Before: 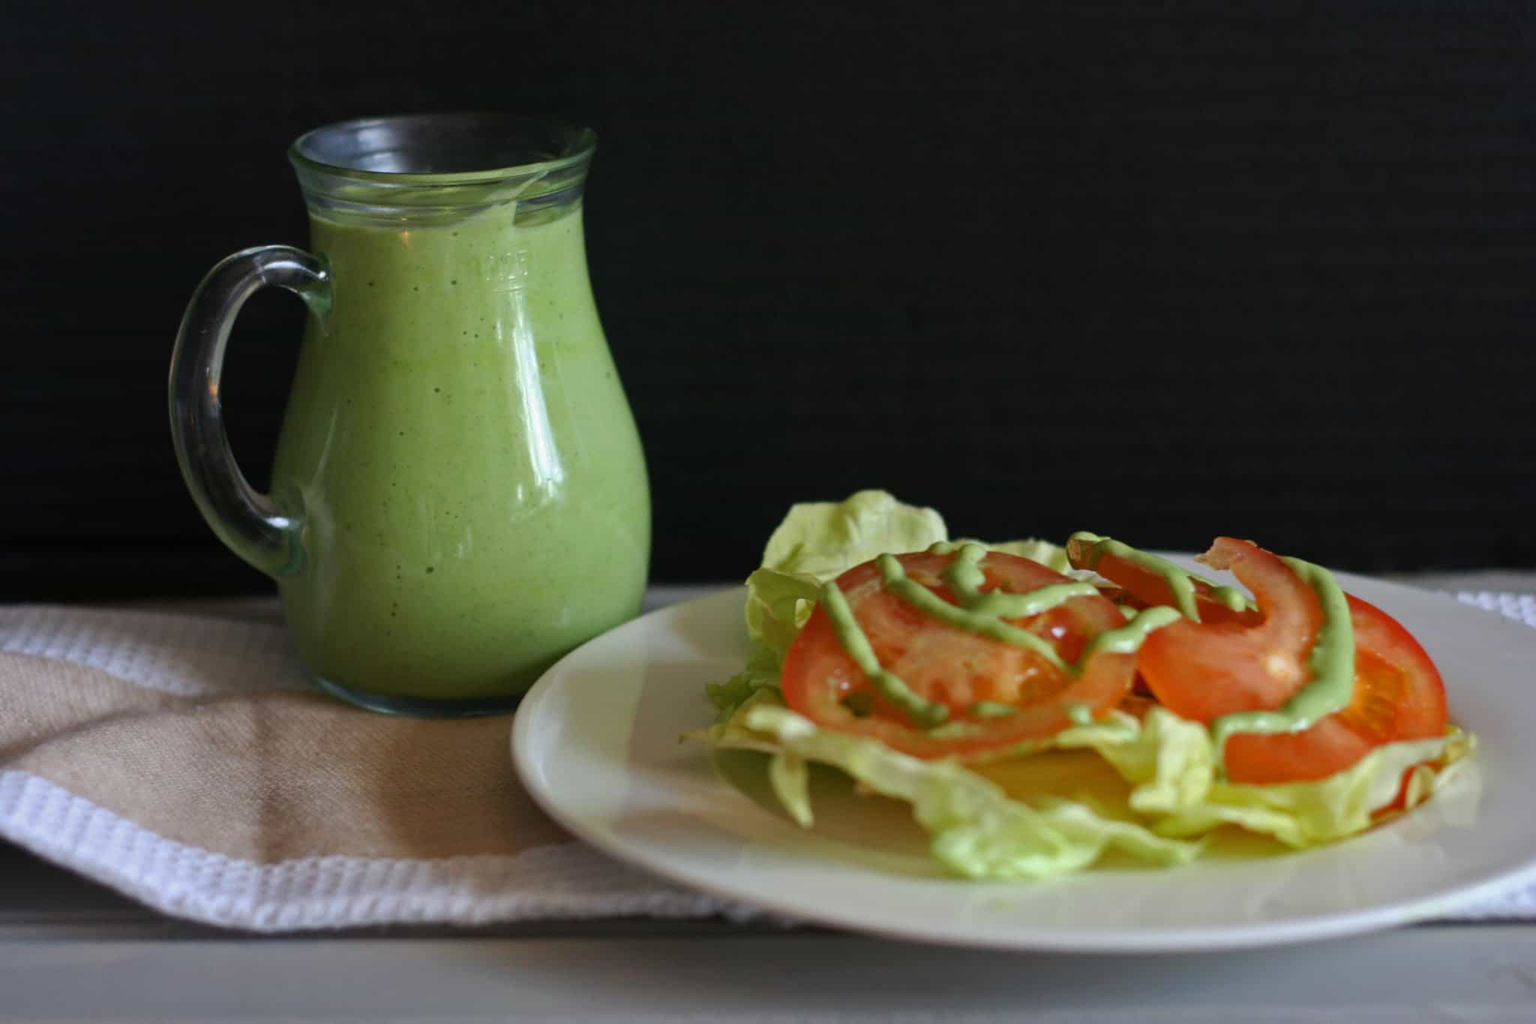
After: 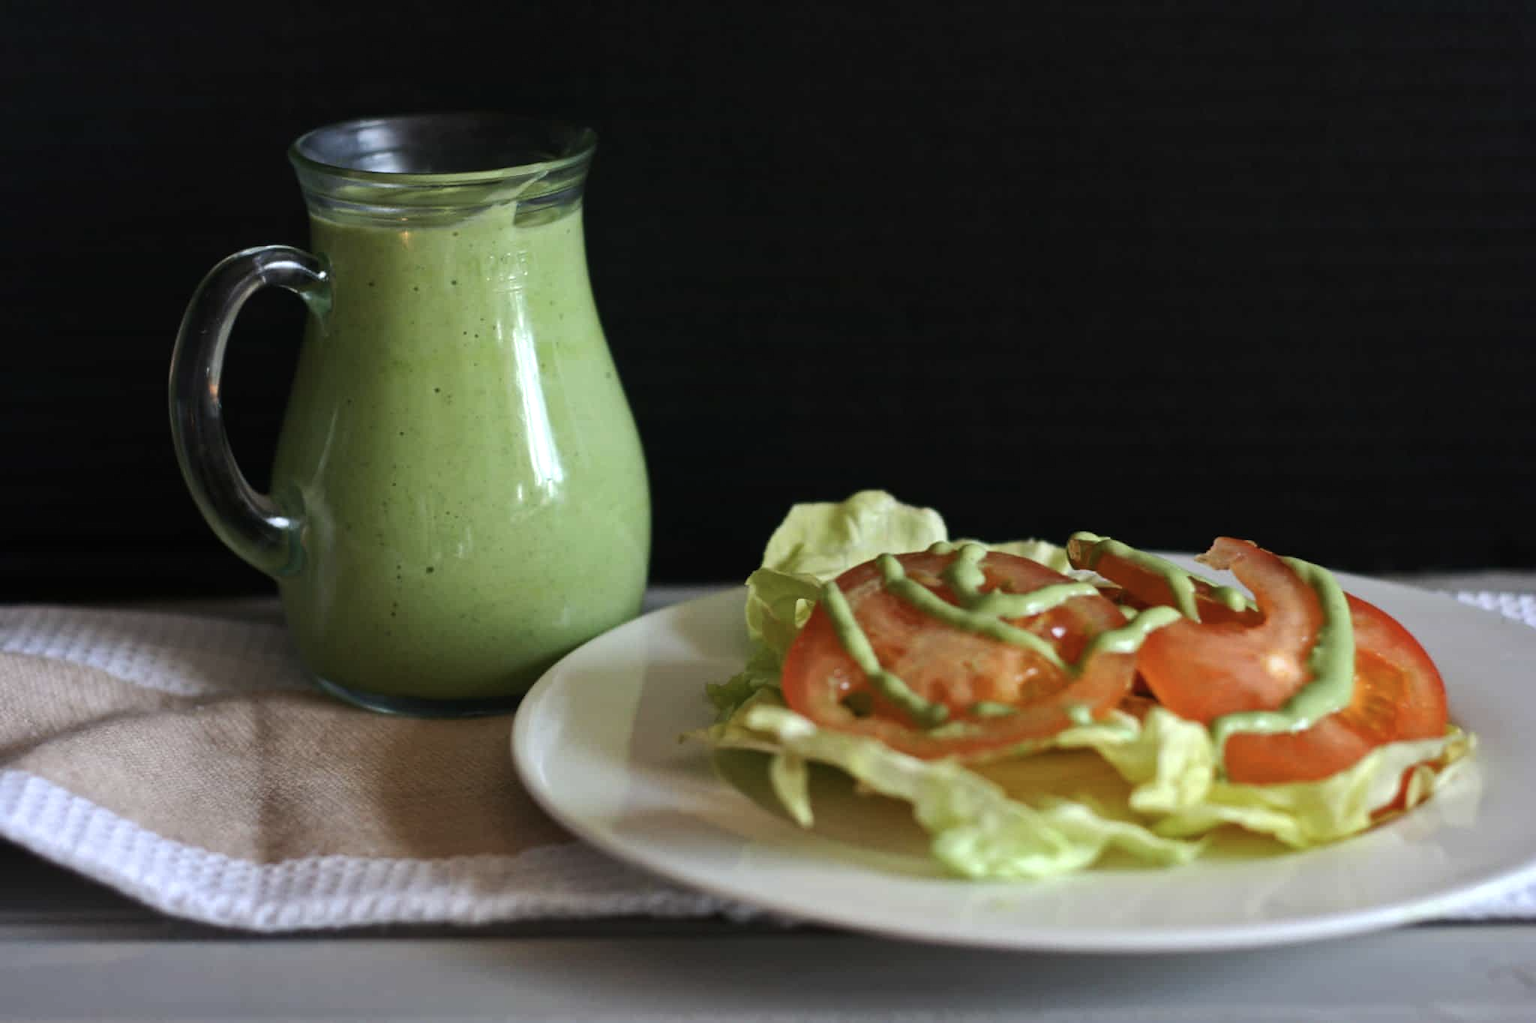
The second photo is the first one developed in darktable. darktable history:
color correction: saturation 0.85
tone equalizer: -8 EV -0.417 EV, -7 EV -0.389 EV, -6 EV -0.333 EV, -5 EV -0.222 EV, -3 EV 0.222 EV, -2 EV 0.333 EV, -1 EV 0.389 EV, +0 EV 0.417 EV, edges refinement/feathering 500, mask exposure compensation -1.57 EV, preserve details no
